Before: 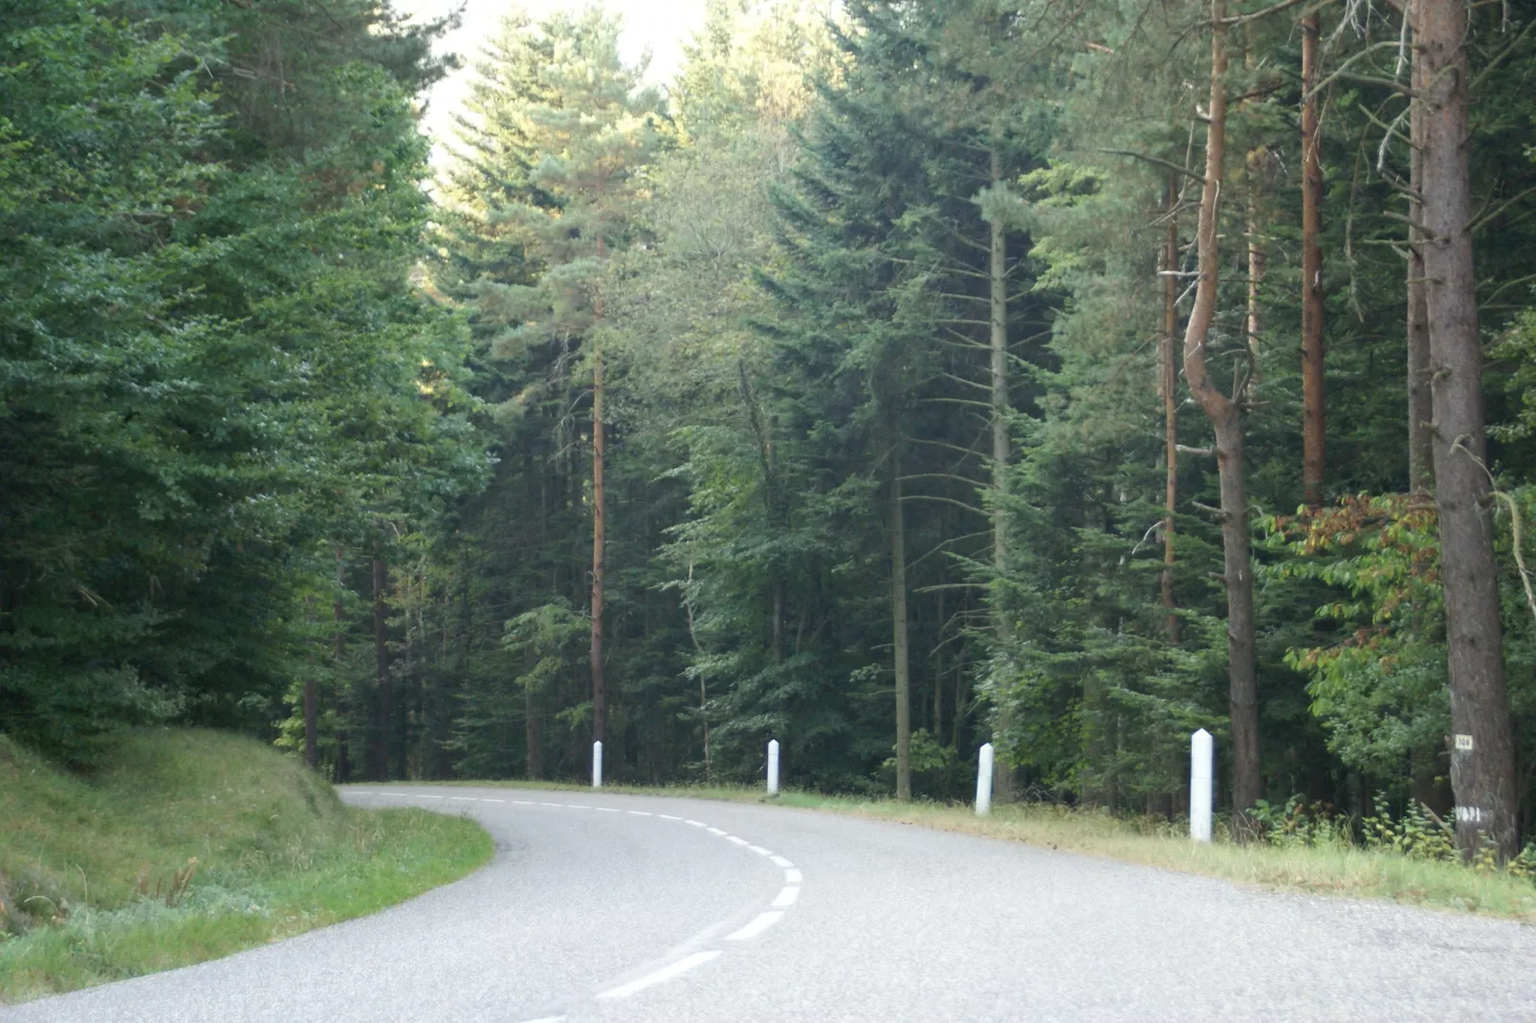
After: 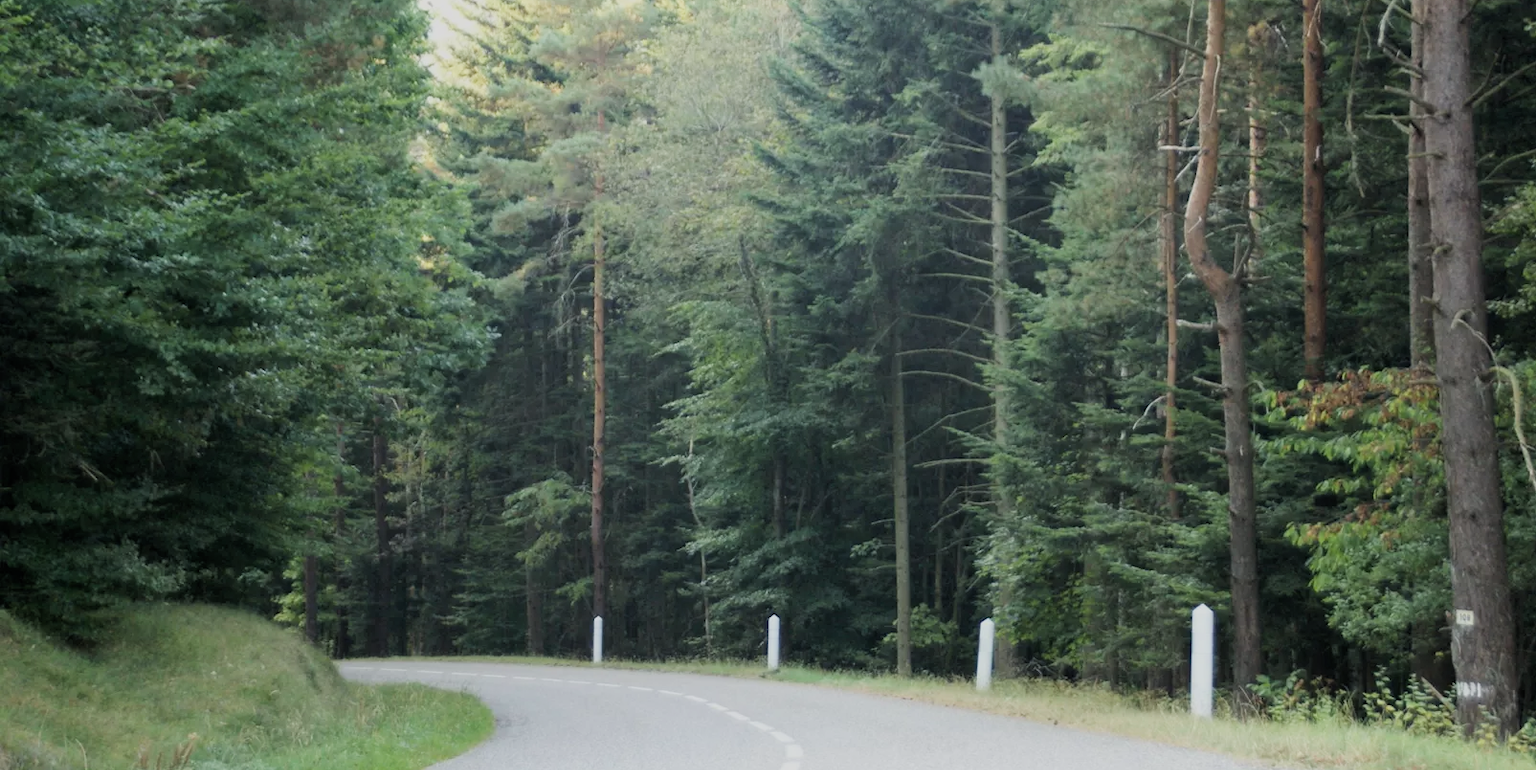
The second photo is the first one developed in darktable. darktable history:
filmic rgb: middle gray luminance 29.26%, black relative exposure -10.3 EV, white relative exposure 5.51 EV, target black luminance 0%, hardness 3.96, latitude 2.23%, contrast 1.129, highlights saturation mix 5.59%, shadows ↔ highlights balance 14.77%
crop and rotate: top 12.251%, bottom 12.434%
